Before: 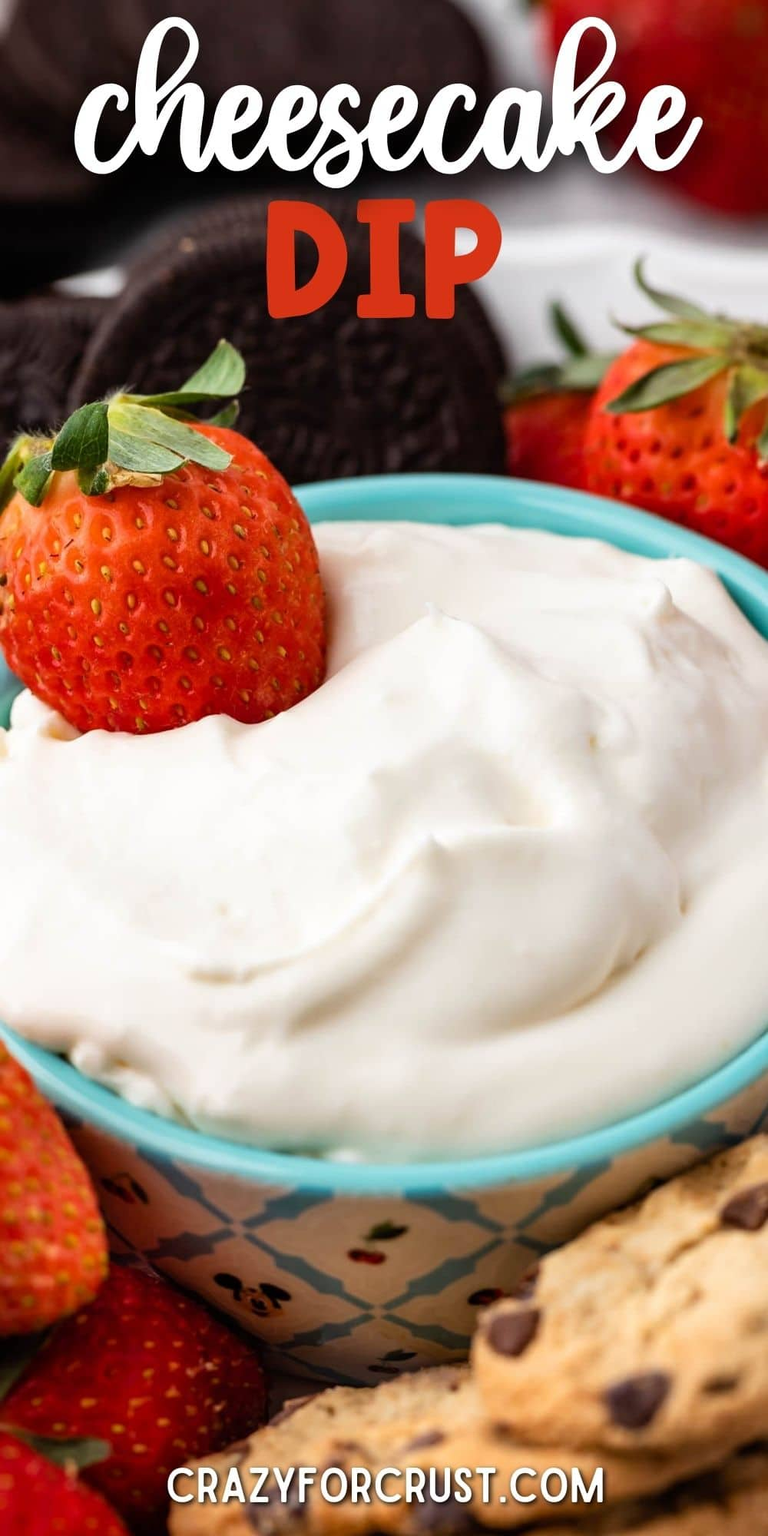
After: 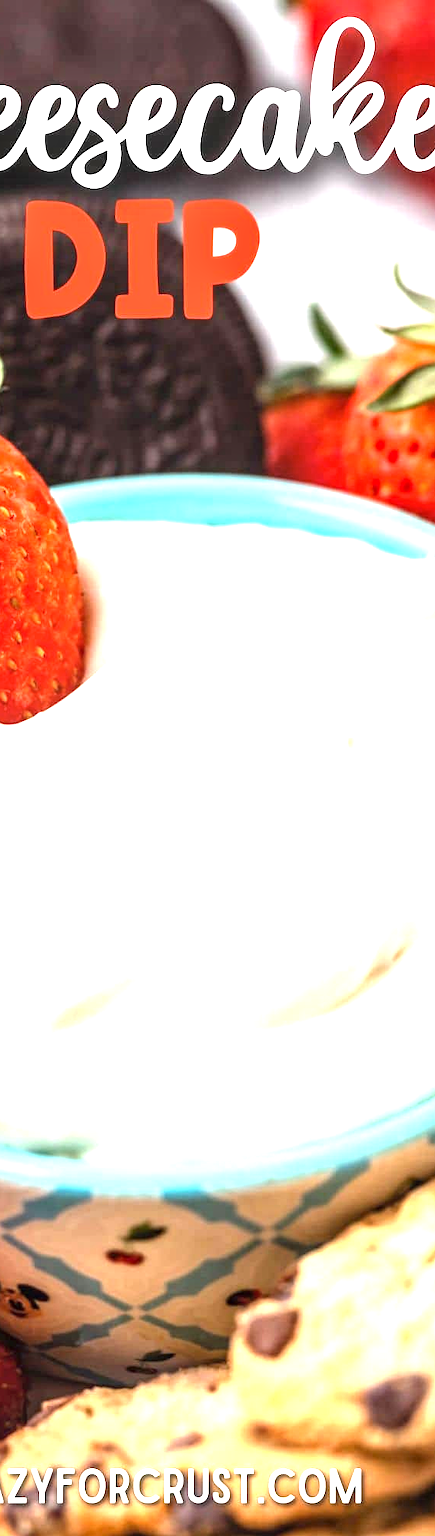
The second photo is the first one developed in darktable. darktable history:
exposure: black level correction 0, exposure 1.487 EV, compensate exposure bias true, compensate highlight preservation false
local contrast: detail 130%
crop: left 31.577%, top 0.009%, right 11.671%
